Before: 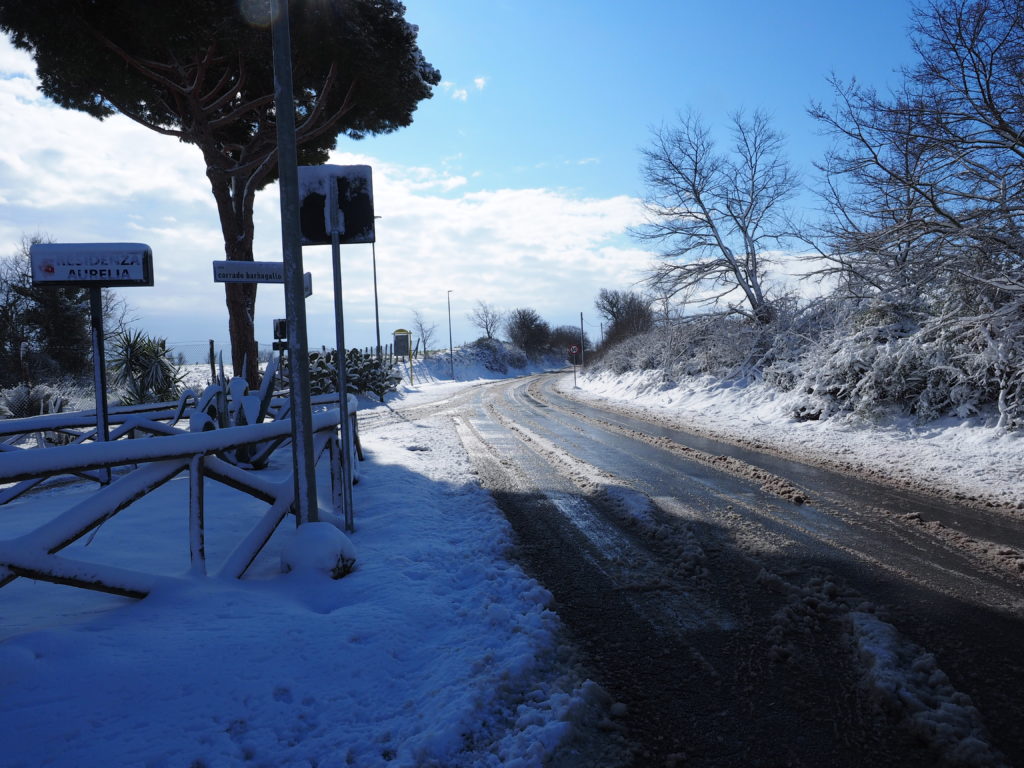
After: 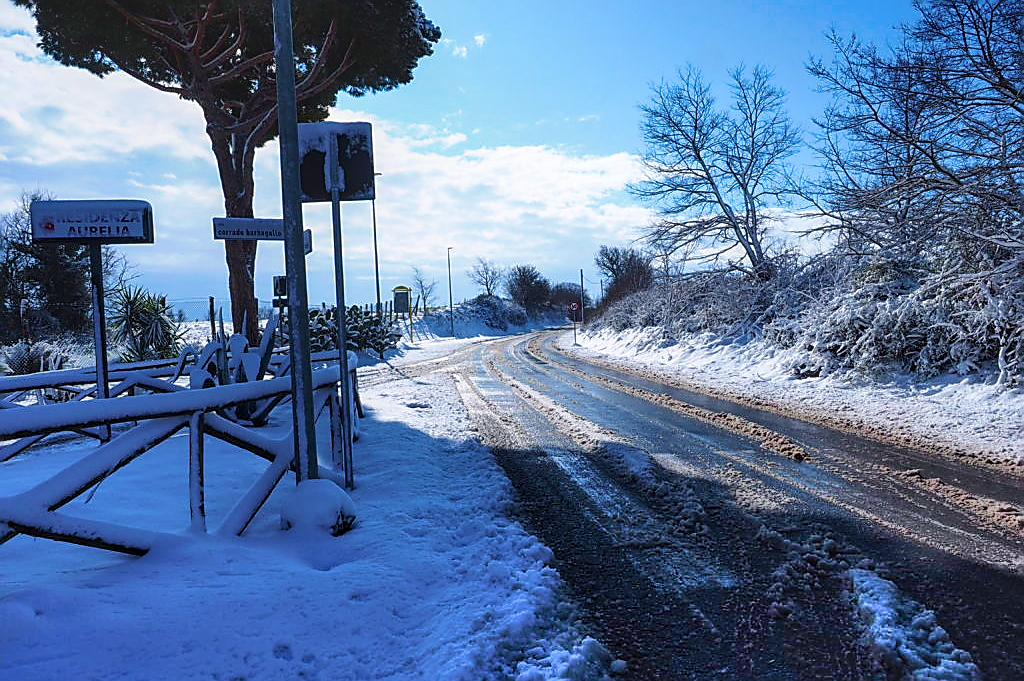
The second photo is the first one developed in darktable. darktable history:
sharpen: radius 1.4, amount 1.25, threshold 0.7
contrast brightness saturation: contrast 0.1, brightness 0.03, saturation 0.09
velvia: strength 75%
local contrast: on, module defaults
crop and rotate: top 5.609%, bottom 5.609%
shadows and highlights: shadows 75, highlights -25, soften with gaussian
